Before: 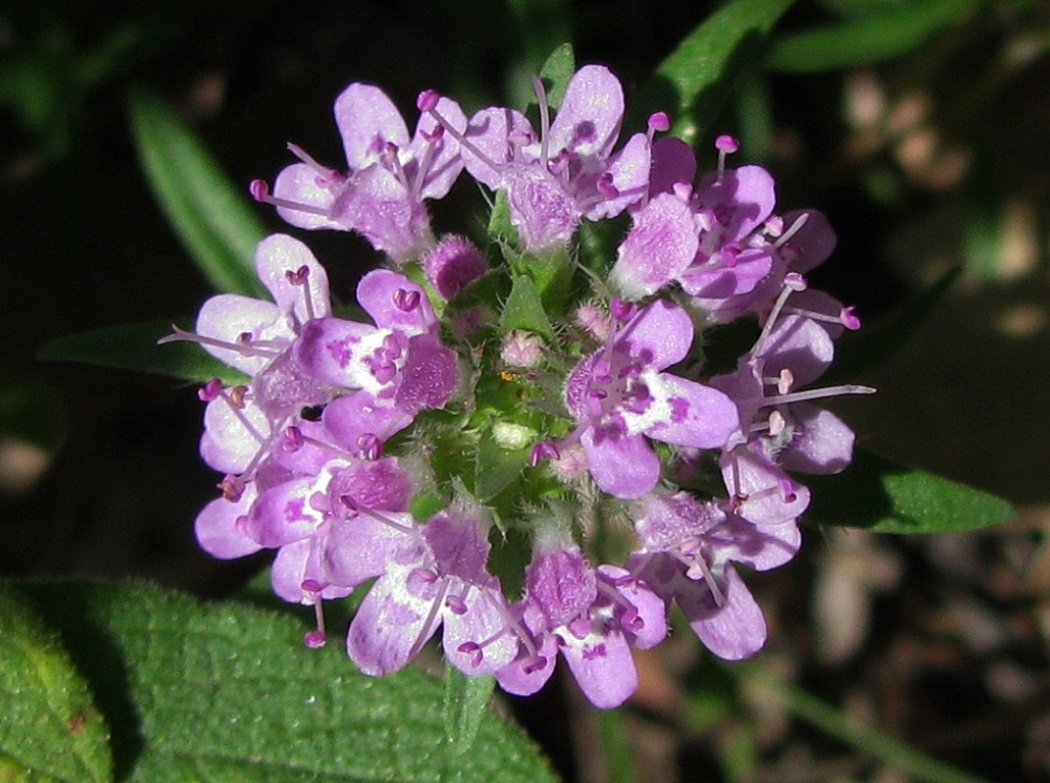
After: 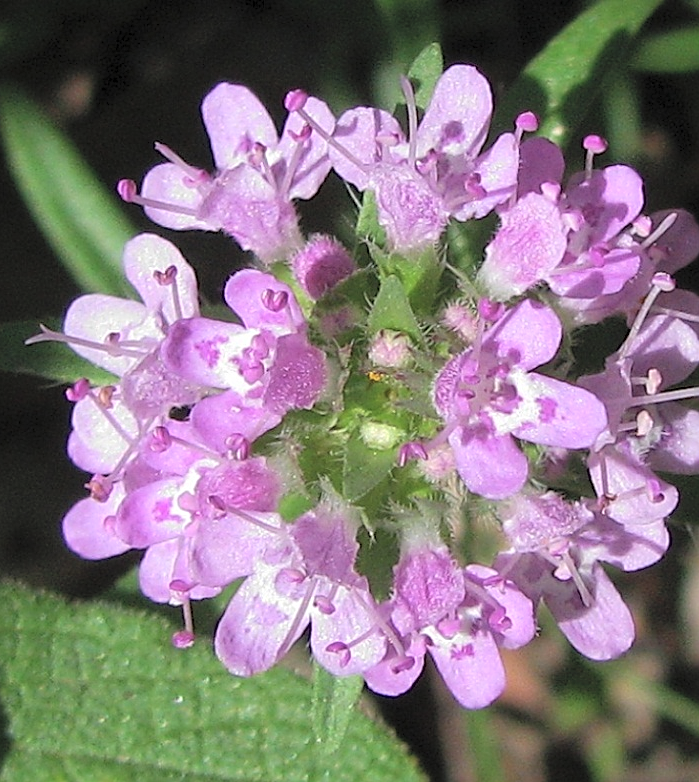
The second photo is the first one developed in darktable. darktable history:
crop and rotate: left 12.648%, right 20.685%
sharpen: on, module defaults
contrast brightness saturation: brightness 0.28
